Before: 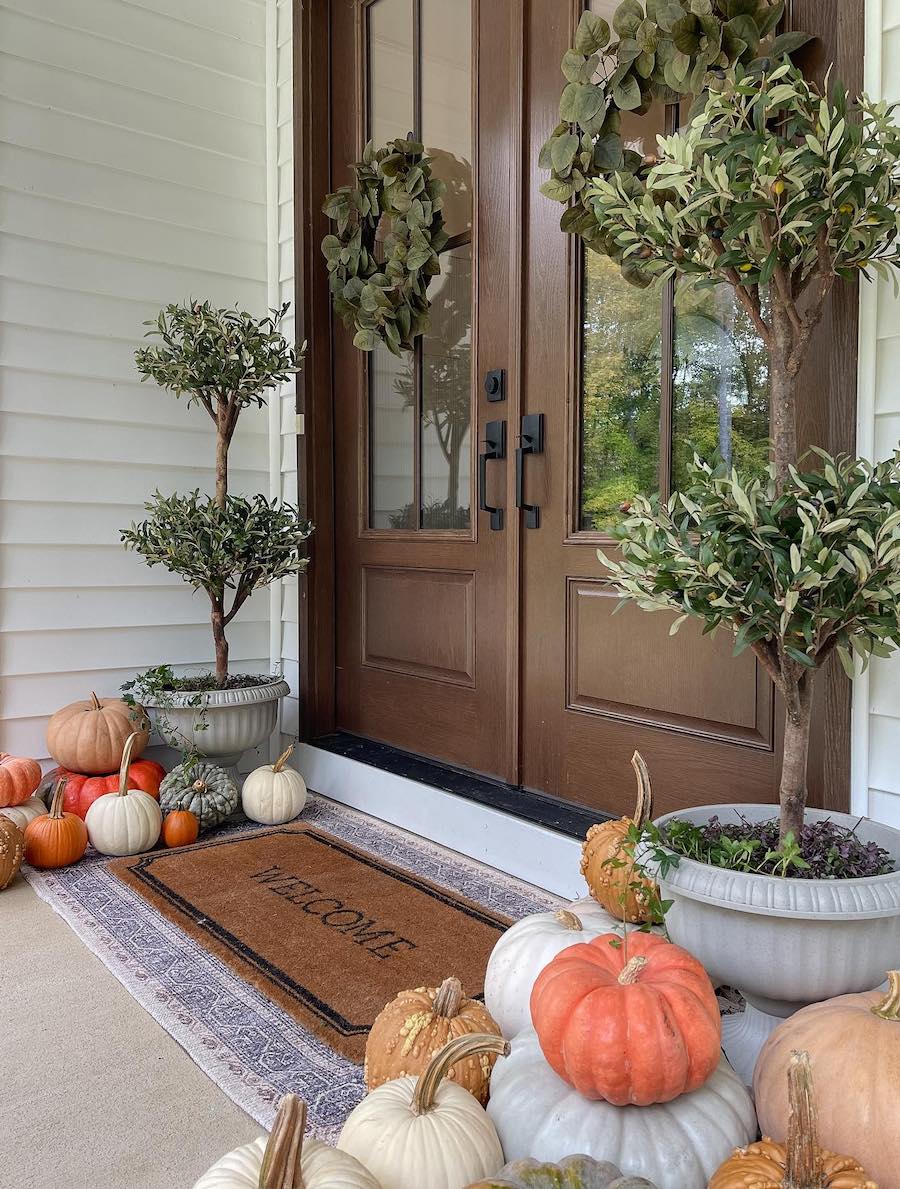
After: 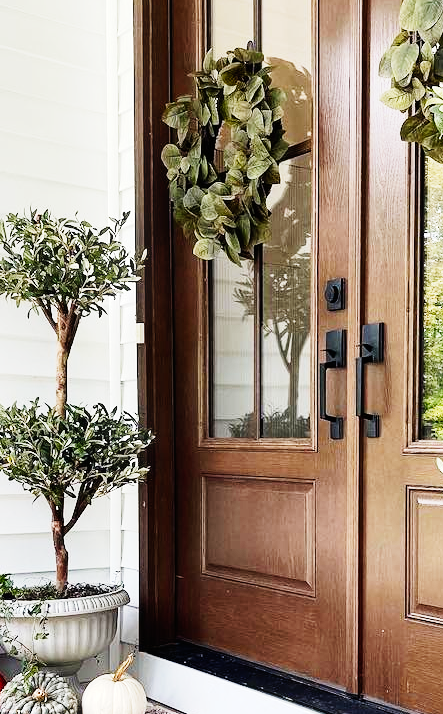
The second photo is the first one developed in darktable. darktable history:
bloom: size 3%, threshold 100%, strength 0%
base curve: curves: ch0 [(0, 0) (0, 0.001) (0.001, 0.001) (0.004, 0.002) (0.007, 0.004) (0.015, 0.013) (0.033, 0.045) (0.052, 0.096) (0.075, 0.17) (0.099, 0.241) (0.163, 0.42) (0.219, 0.55) (0.259, 0.616) (0.327, 0.722) (0.365, 0.765) (0.522, 0.873) (0.547, 0.881) (0.689, 0.919) (0.826, 0.952) (1, 1)], preserve colors none
crop: left 17.835%, top 7.675%, right 32.881%, bottom 32.213%
tone equalizer: -8 EV -0.417 EV, -7 EV -0.389 EV, -6 EV -0.333 EV, -5 EV -0.222 EV, -3 EV 0.222 EV, -2 EV 0.333 EV, -1 EV 0.389 EV, +0 EV 0.417 EV, edges refinement/feathering 500, mask exposure compensation -1.57 EV, preserve details no
